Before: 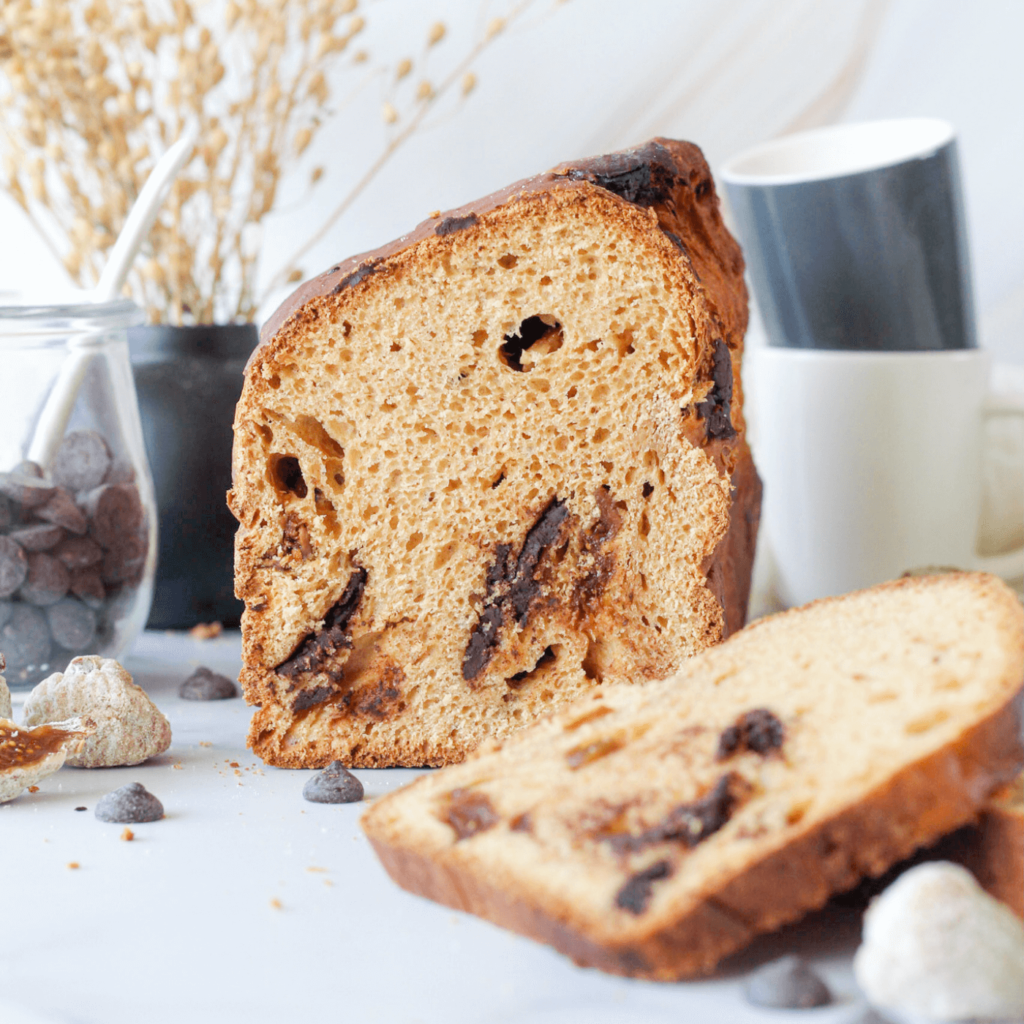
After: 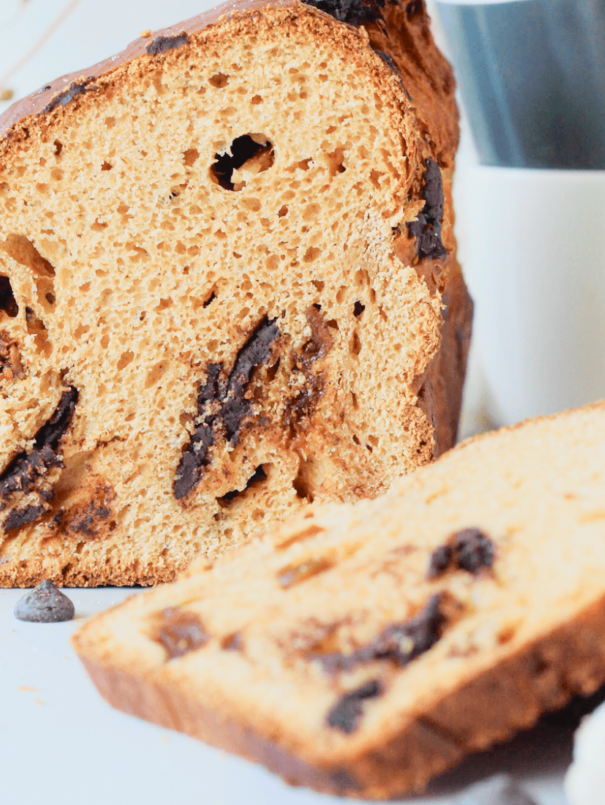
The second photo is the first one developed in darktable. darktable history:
crop and rotate: left 28.256%, top 17.734%, right 12.656%, bottom 3.573%
tone curve: curves: ch0 [(0, 0.029) (0.099, 0.082) (0.264, 0.253) (0.447, 0.481) (0.678, 0.721) (0.828, 0.857) (0.992, 0.94)]; ch1 [(0, 0) (0.311, 0.266) (0.411, 0.374) (0.481, 0.458) (0.501, 0.499) (0.514, 0.512) (0.575, 0.577) (0.643, 0.648) (0.682, 0.674) (0.802, 0.812) (1, 1)]; ch2 [(0, 0) (0.259, 0.207) (0.323, 0.311) (0.376, 0.353) (0.463, 0.456) (0.498, 0.498) (0.524, 0.512) (0.574, 0.582) (0.648, 0.653) (0.768, 0.728) (1, 1)], color space Lab, independent channels, preserve colors none
